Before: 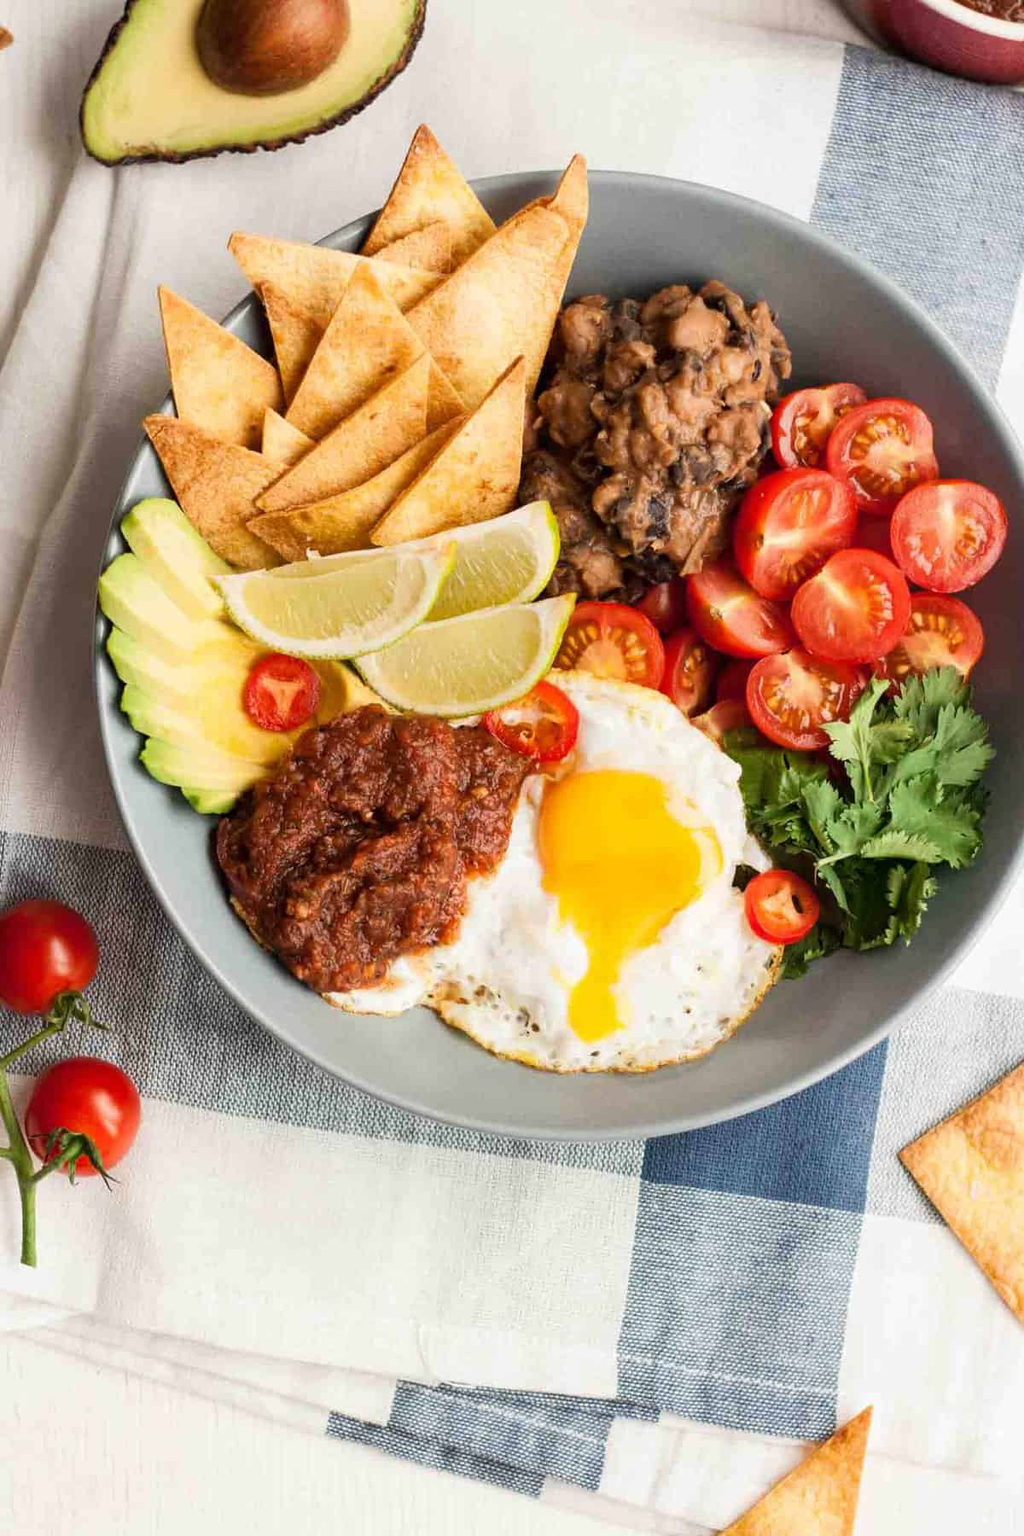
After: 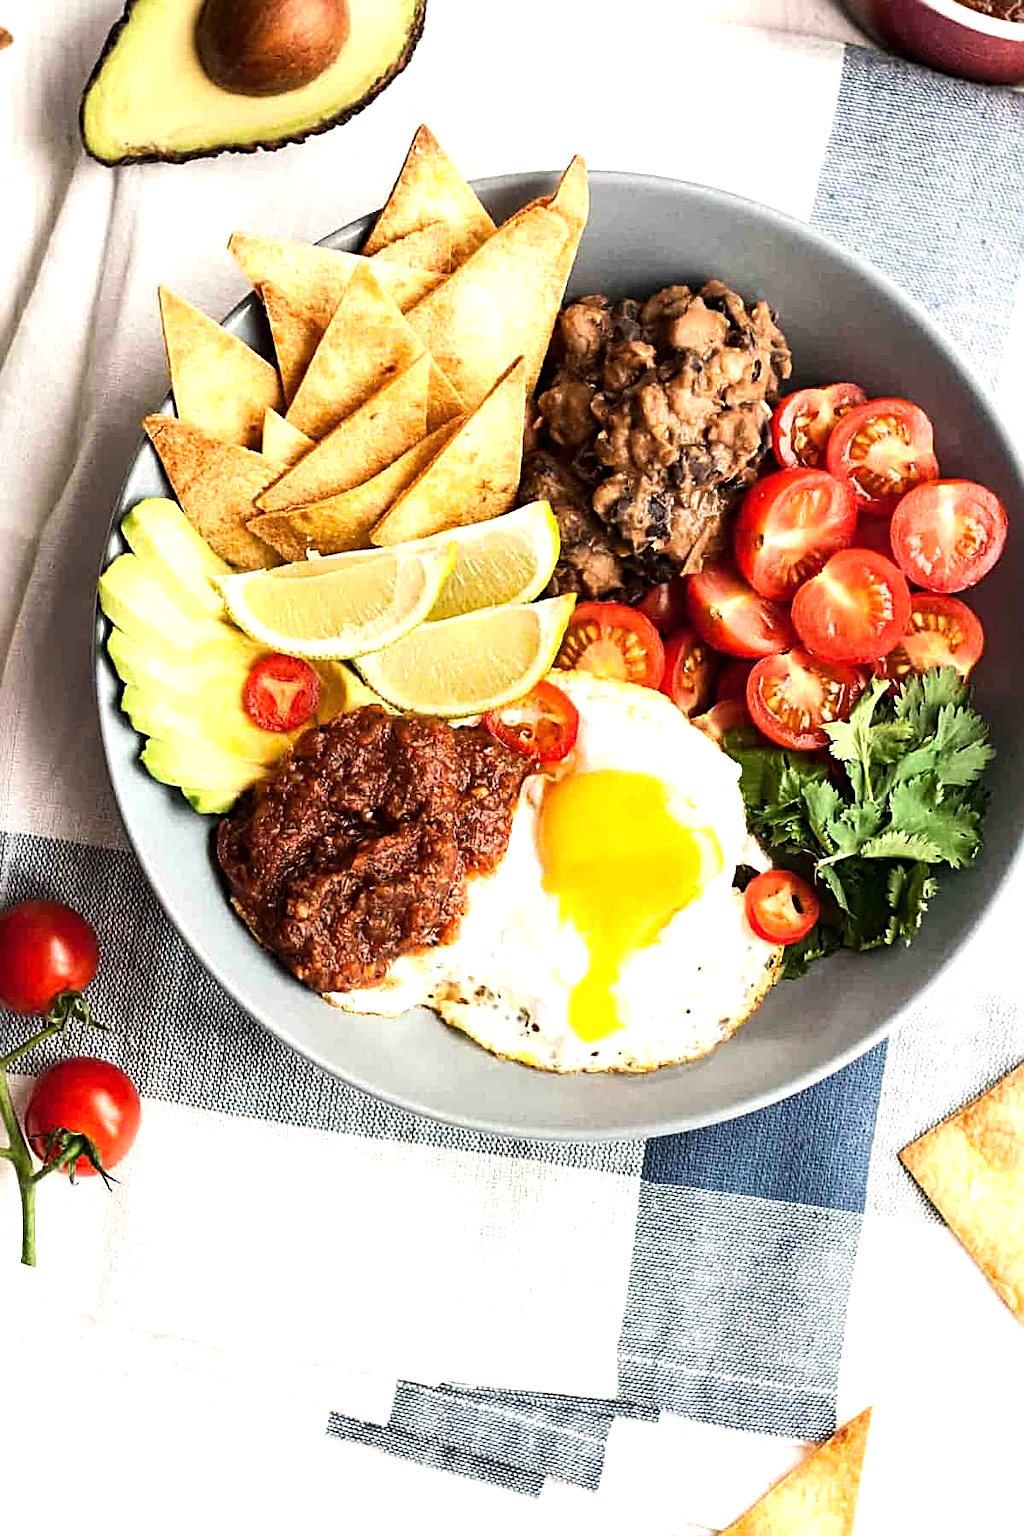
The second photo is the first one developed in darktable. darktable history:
tone equalizer: -8 EV -0.757 EV, -7 EV -0.683 EV, -6 EV -0.626 EV, -5 EV -0.376 EV, -3 EV 0.391 EV, -2 EV 0.6 EV, -1 EV 0.69 EV, +0 EV 0.722 EV, edges refinement/feathering 500, mask exposure compensation -1.57 EV, preserve details no
sharpen: radius 2.606, amount 0.685
